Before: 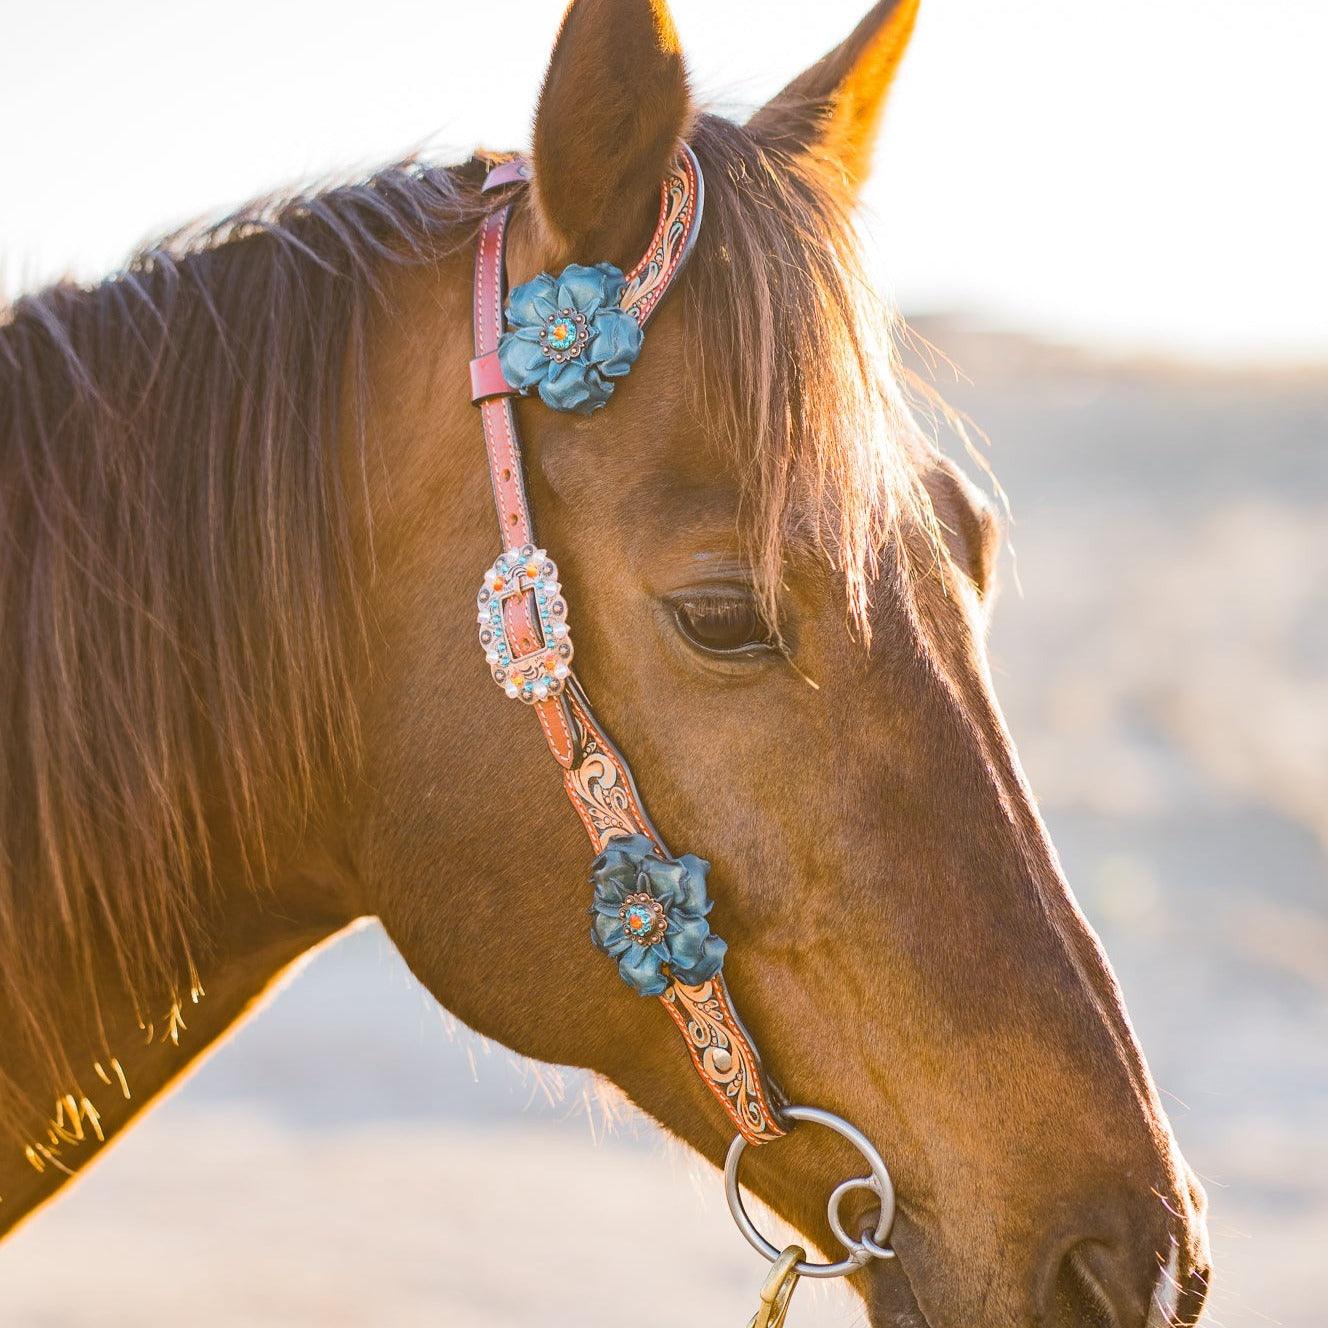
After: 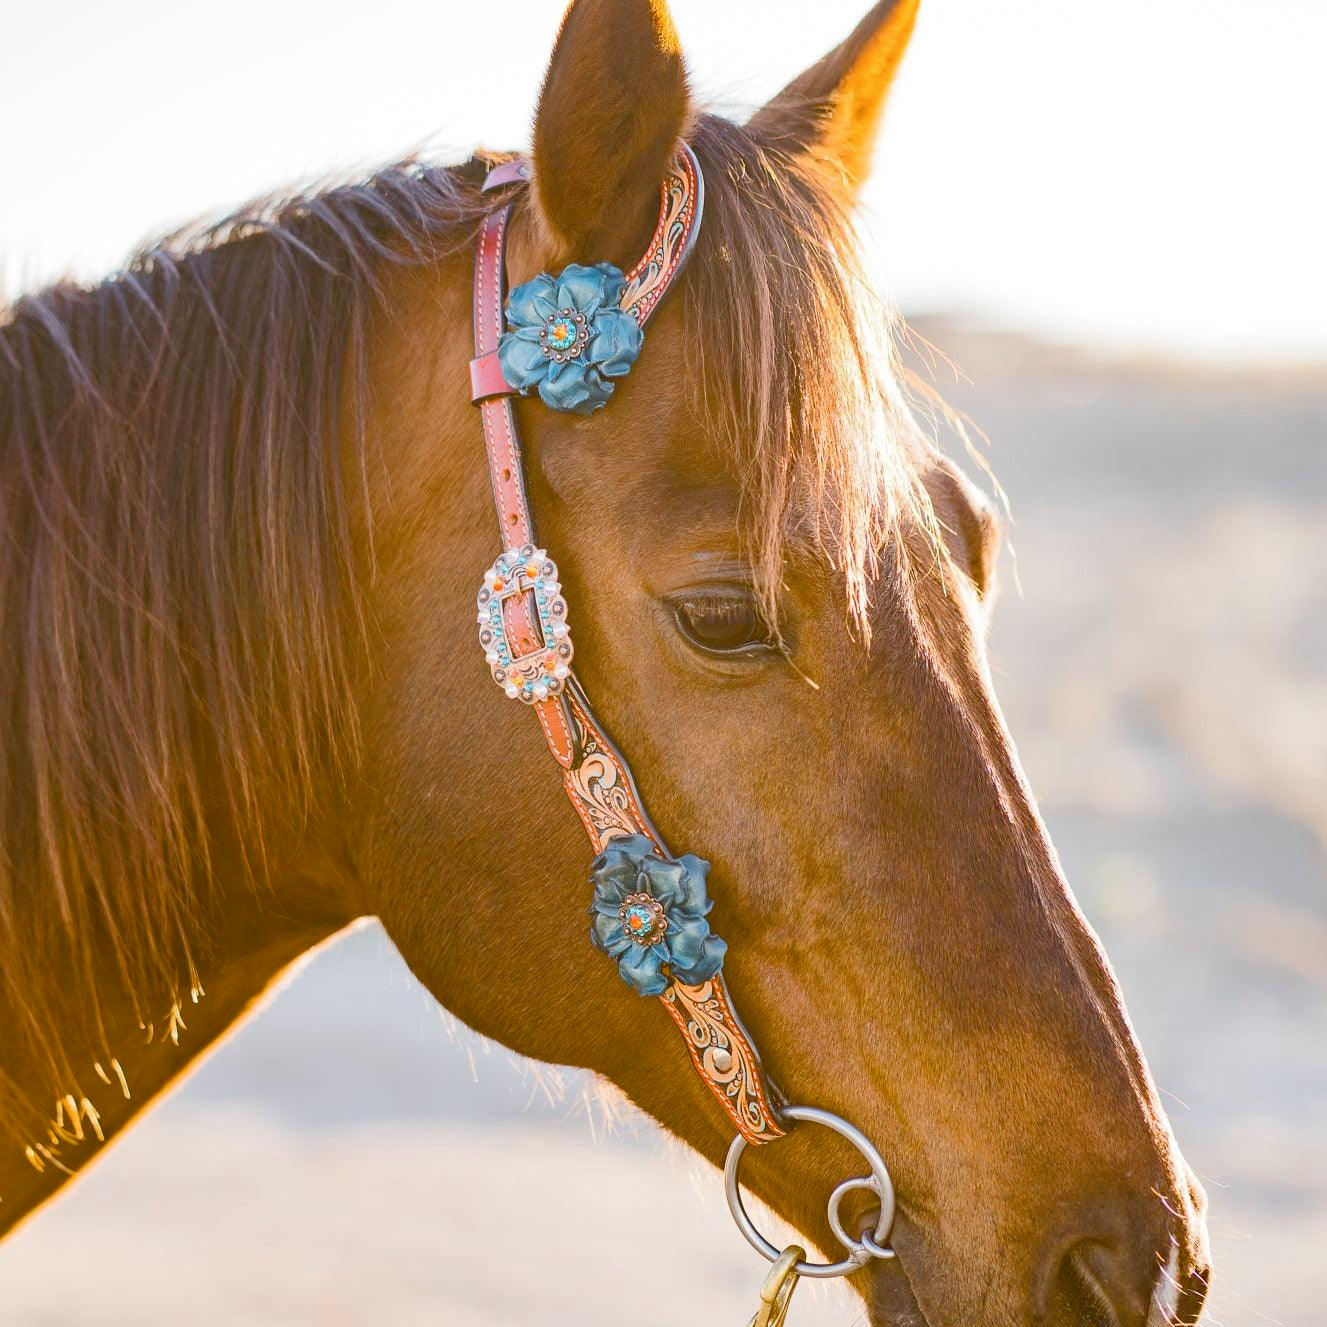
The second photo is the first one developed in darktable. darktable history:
color correction: highlights a* -0.182, highlights b* -0.124
color balance rgb: perceptual saturation grading › global saturation 20%, perceptual saturation grading › highlights -25%, perceptual saturation grading › shadows 25%
